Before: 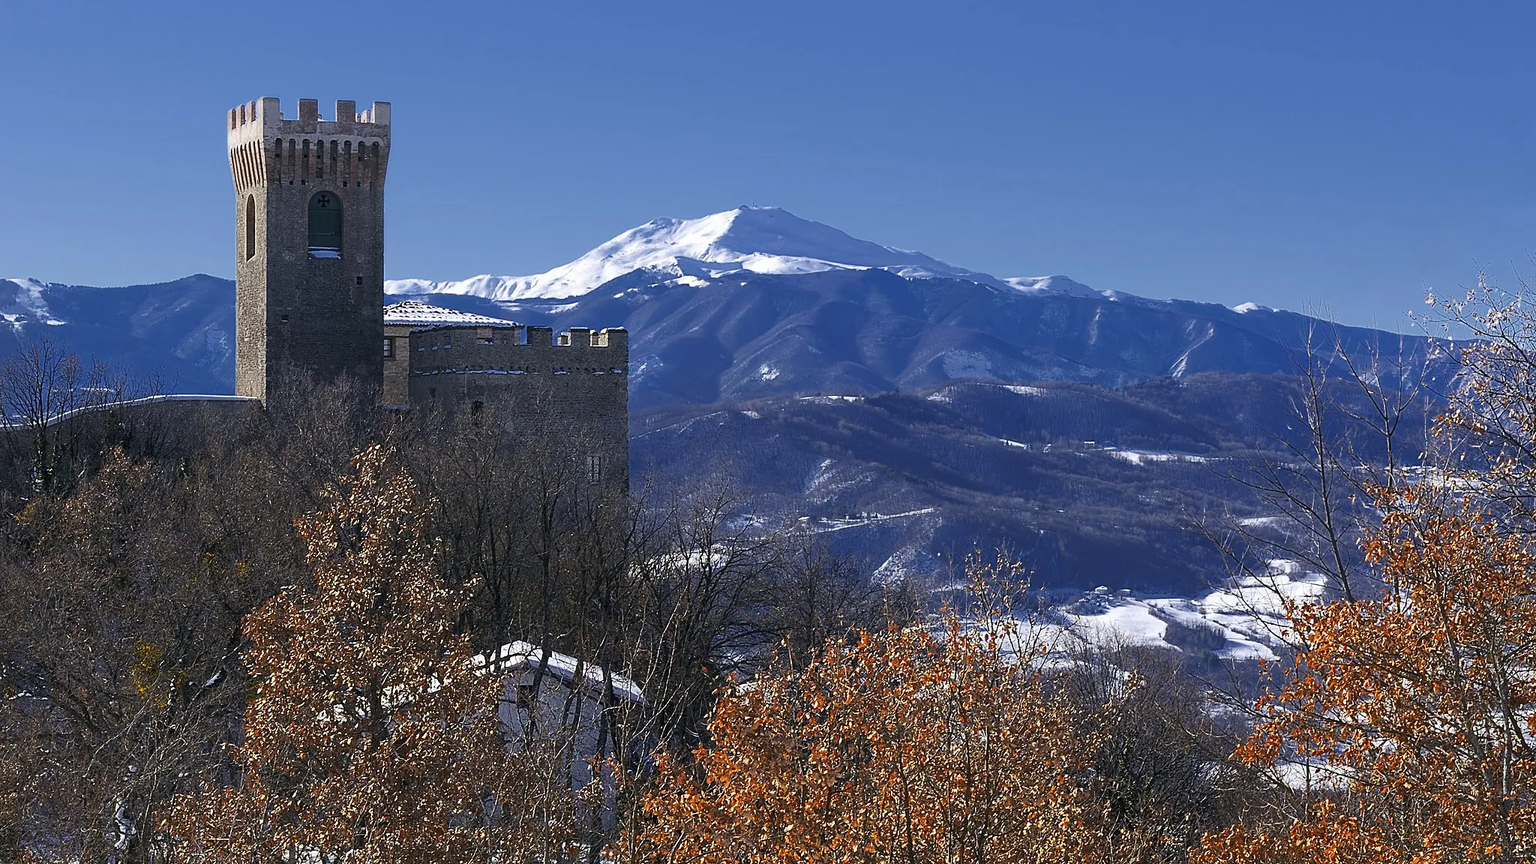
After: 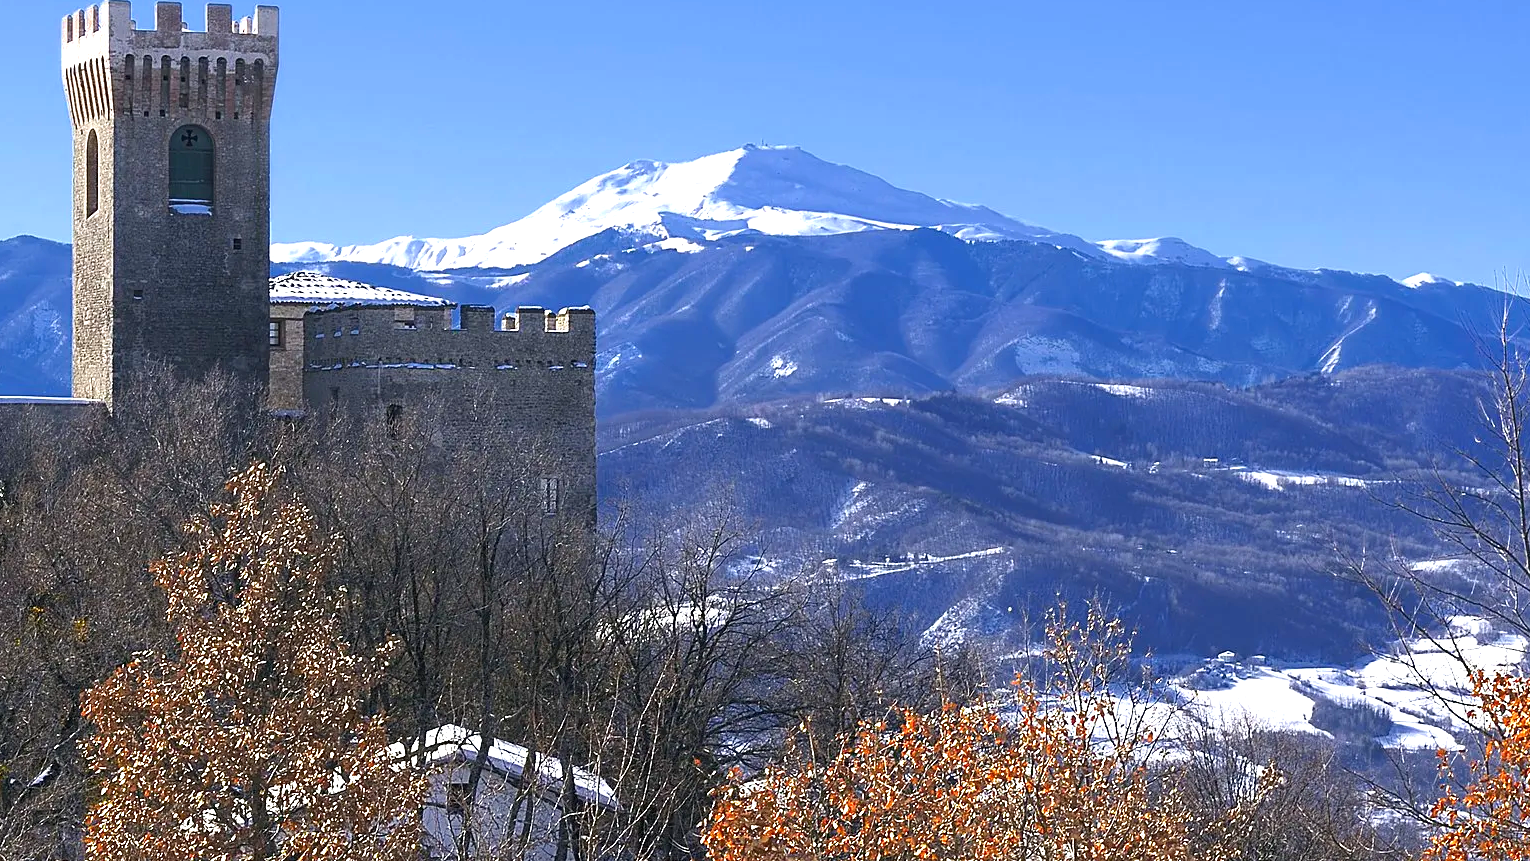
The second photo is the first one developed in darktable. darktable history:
crop and rotate: left 11.831%, top 11.346%, right 13.429%, bottom 13.899%
exposure: exposure 0.935 EV, compensate highlight preservation false
color contrast: green-magenta contrast 1.1, blue-yellow contrast 1.1, unbound 0
